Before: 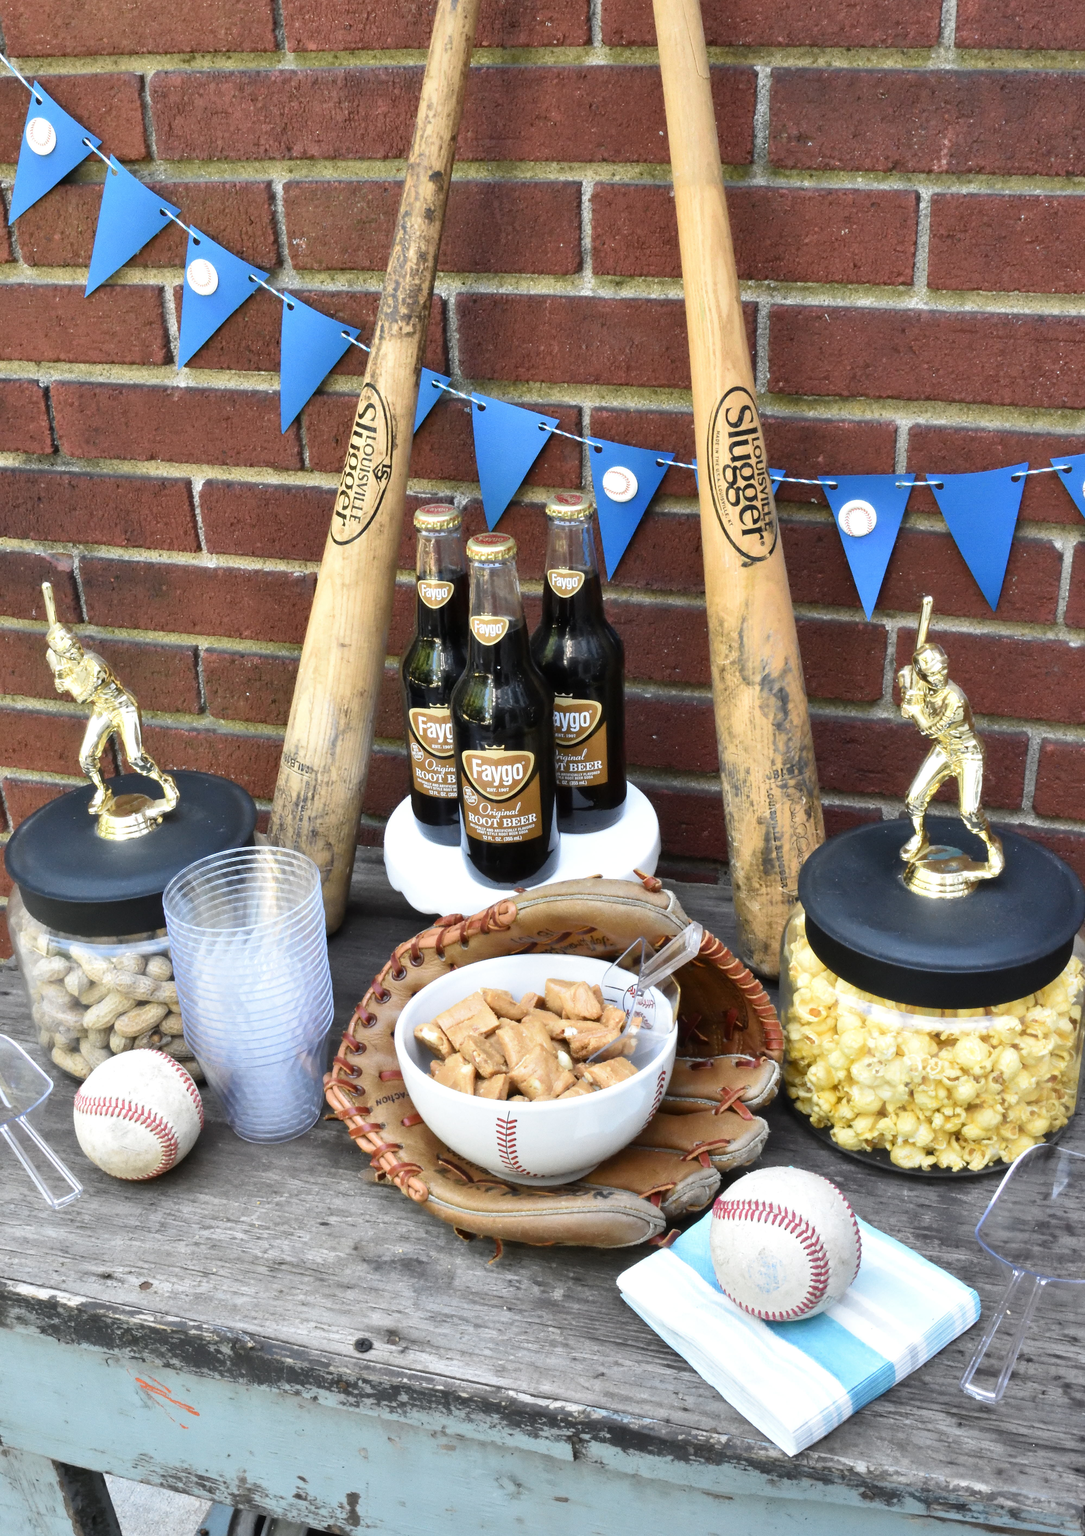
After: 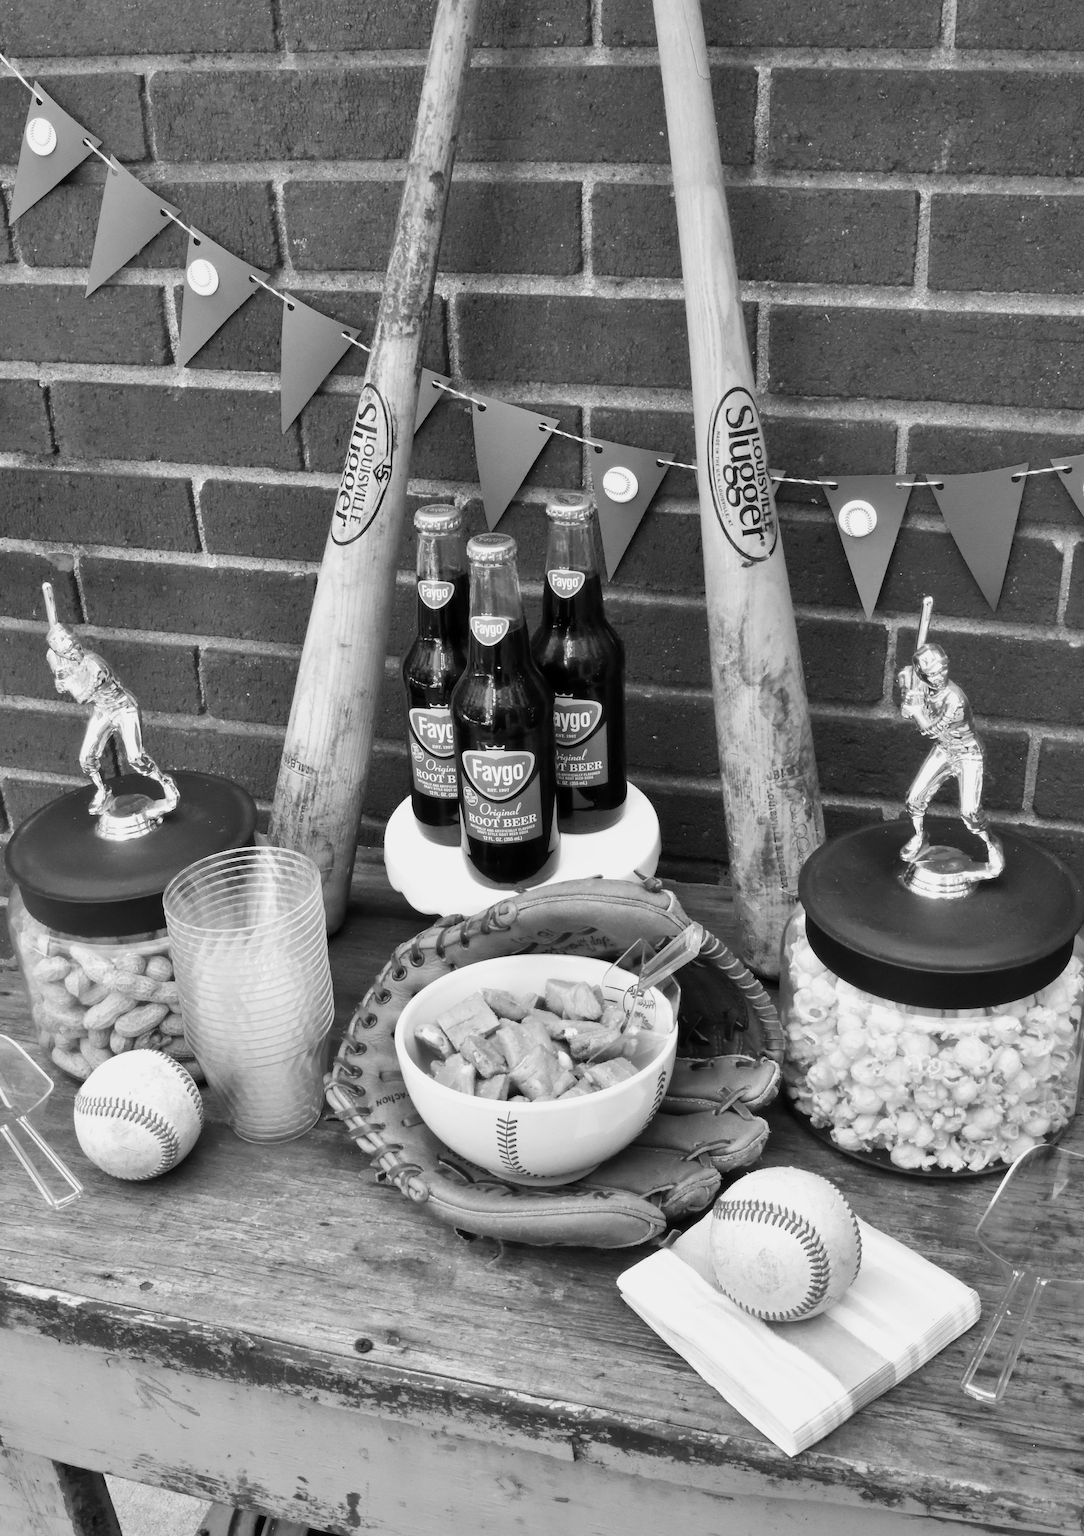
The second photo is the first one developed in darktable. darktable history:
exposure: black level correction 0.001, exposure -0.2 EV, compensate highlight preservation false
monochrome: on, module defaults
